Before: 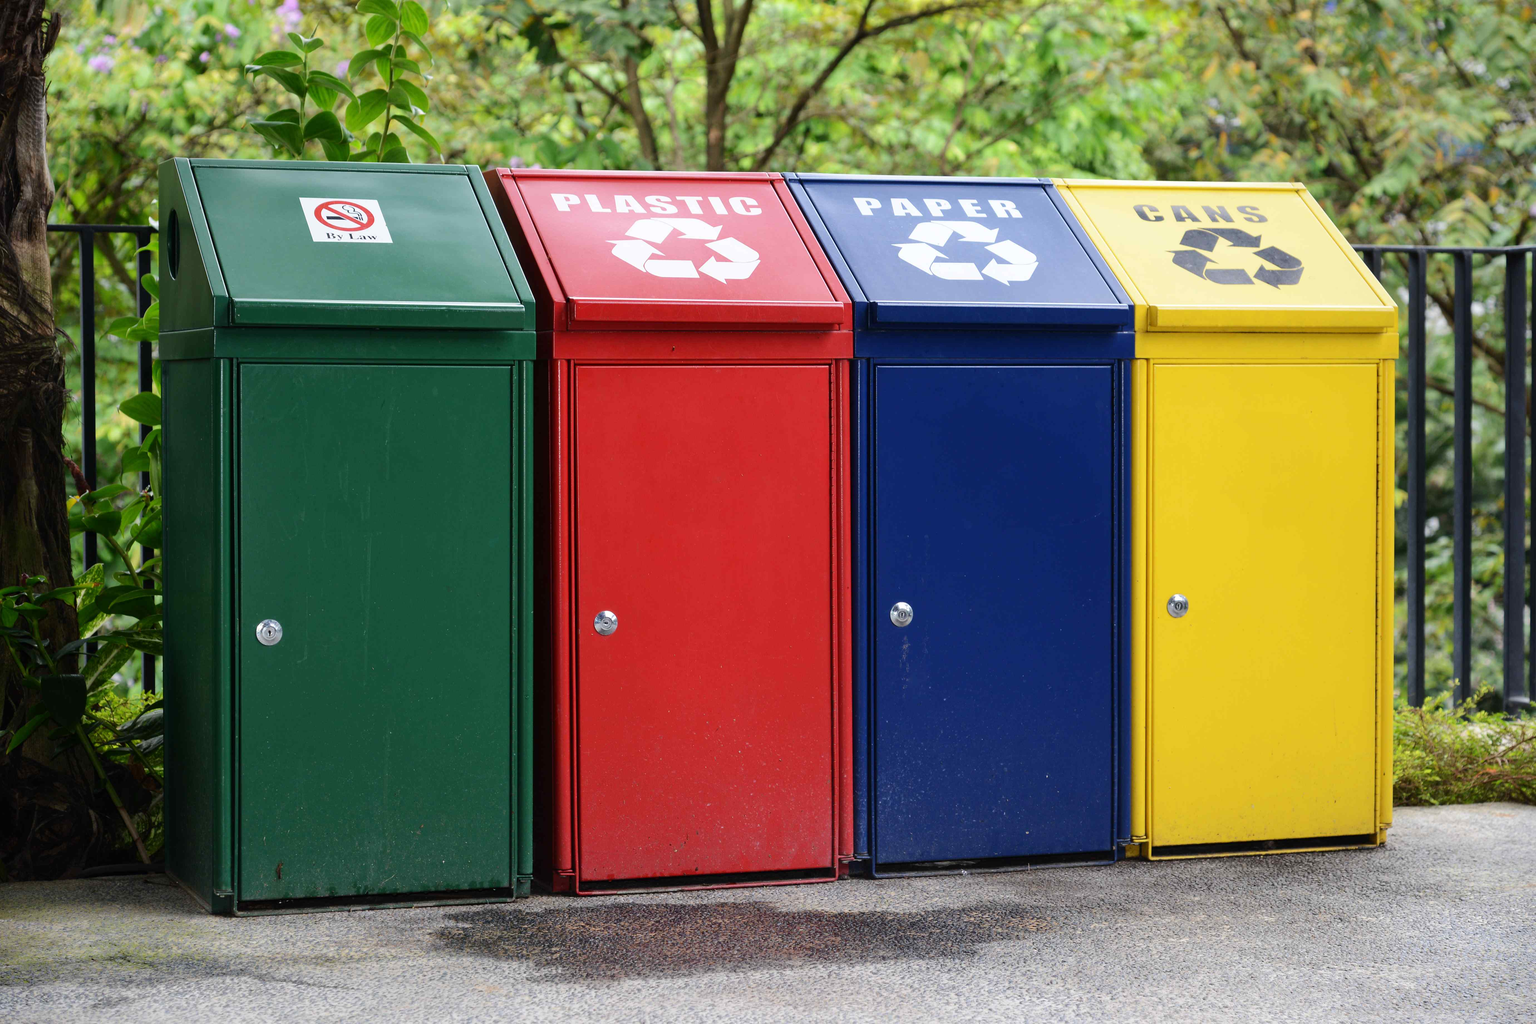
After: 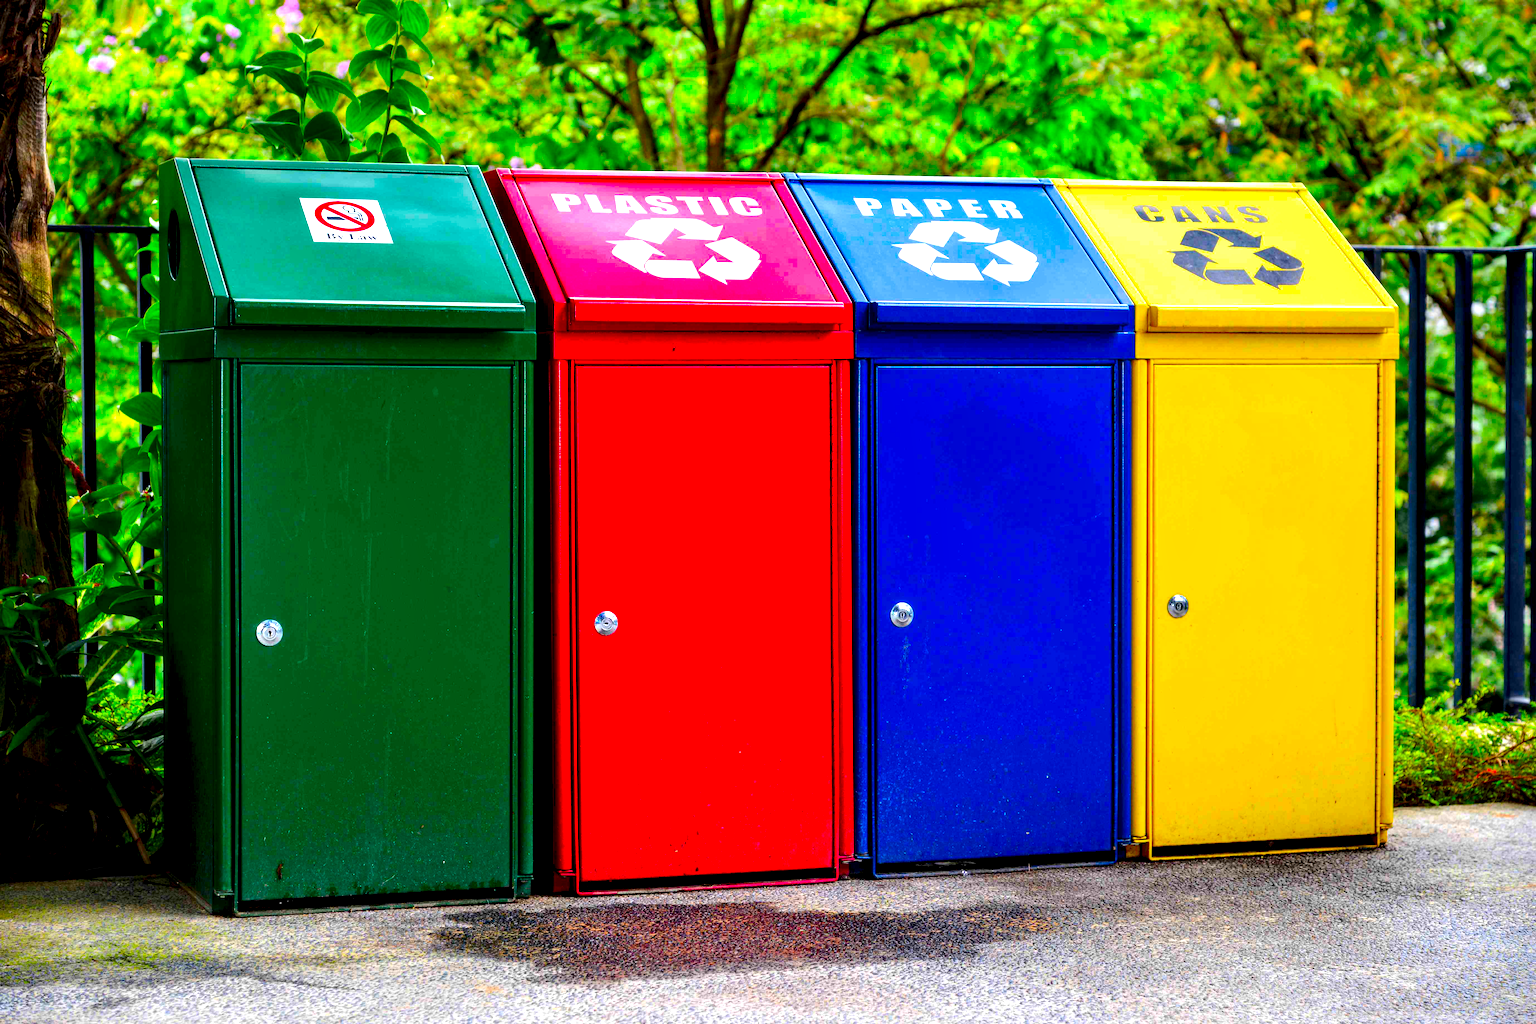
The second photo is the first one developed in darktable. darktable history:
local contrast: highlights 80%, shadows 57%, detail 175%, midtone range 0.602
color correction: saturation 3
